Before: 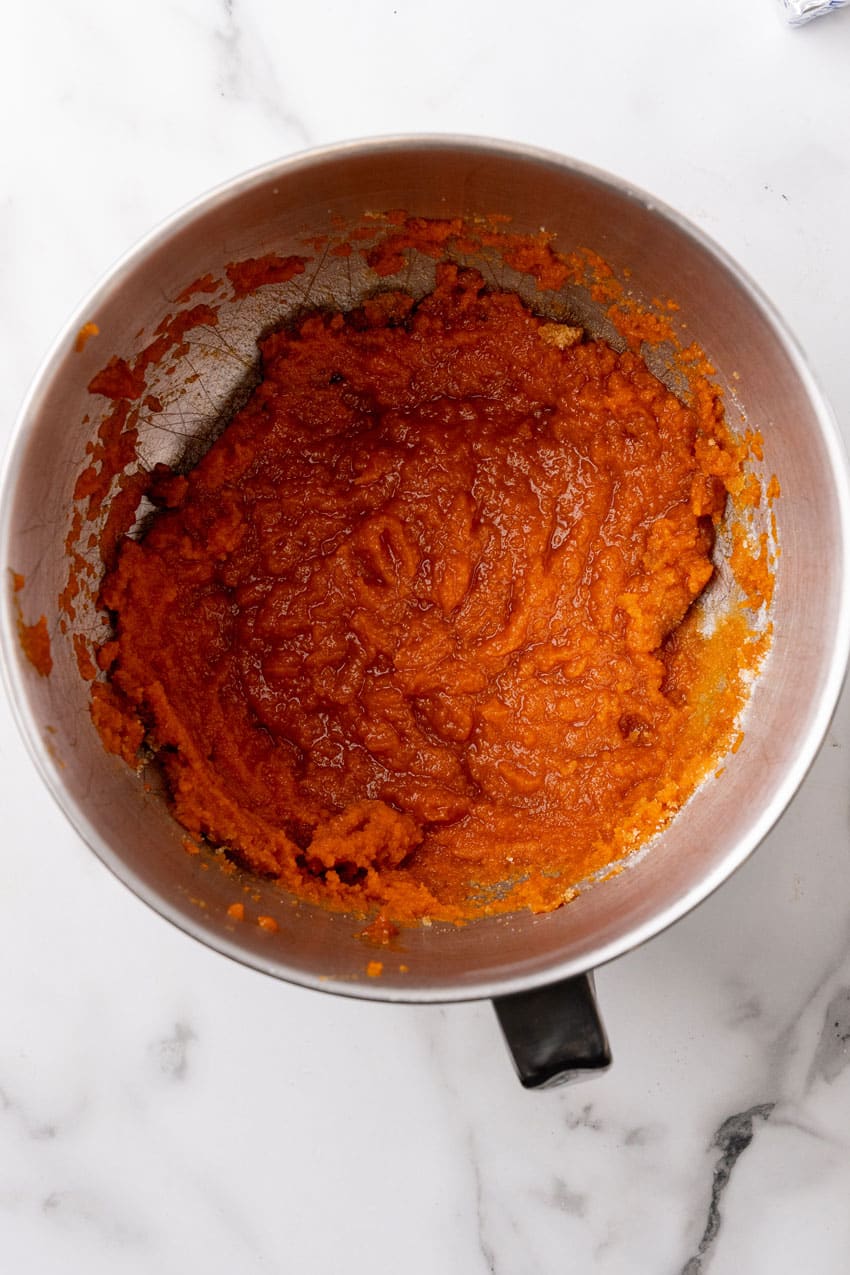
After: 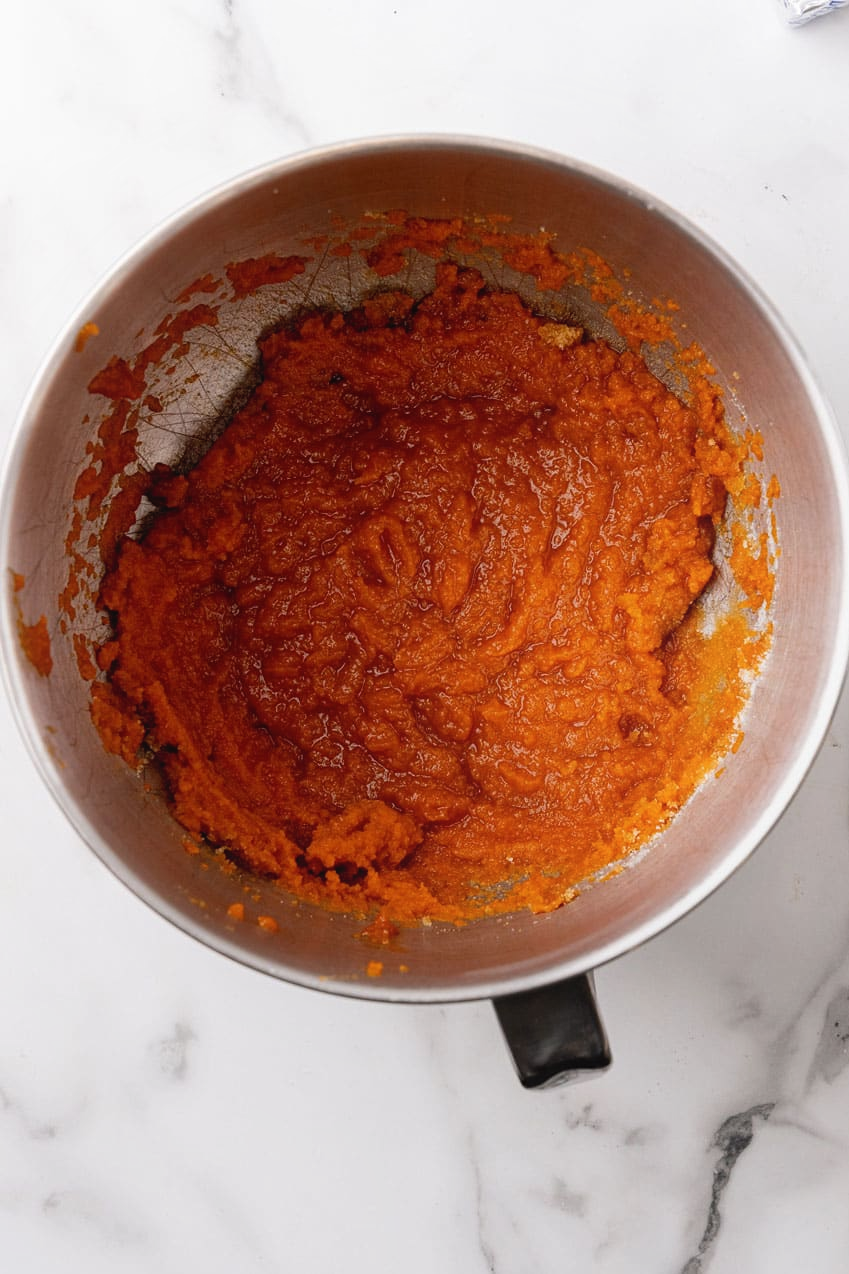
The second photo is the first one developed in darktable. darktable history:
contrast equalizer: y [[0.439, 0.44, 0.442, 0.457, 0.493, 0.498], [0.5 ×6], [0.5 ×6], [0 ×6], [0 ×6]], mix 0.59
contrast brightness saturation: saturation -0.05
